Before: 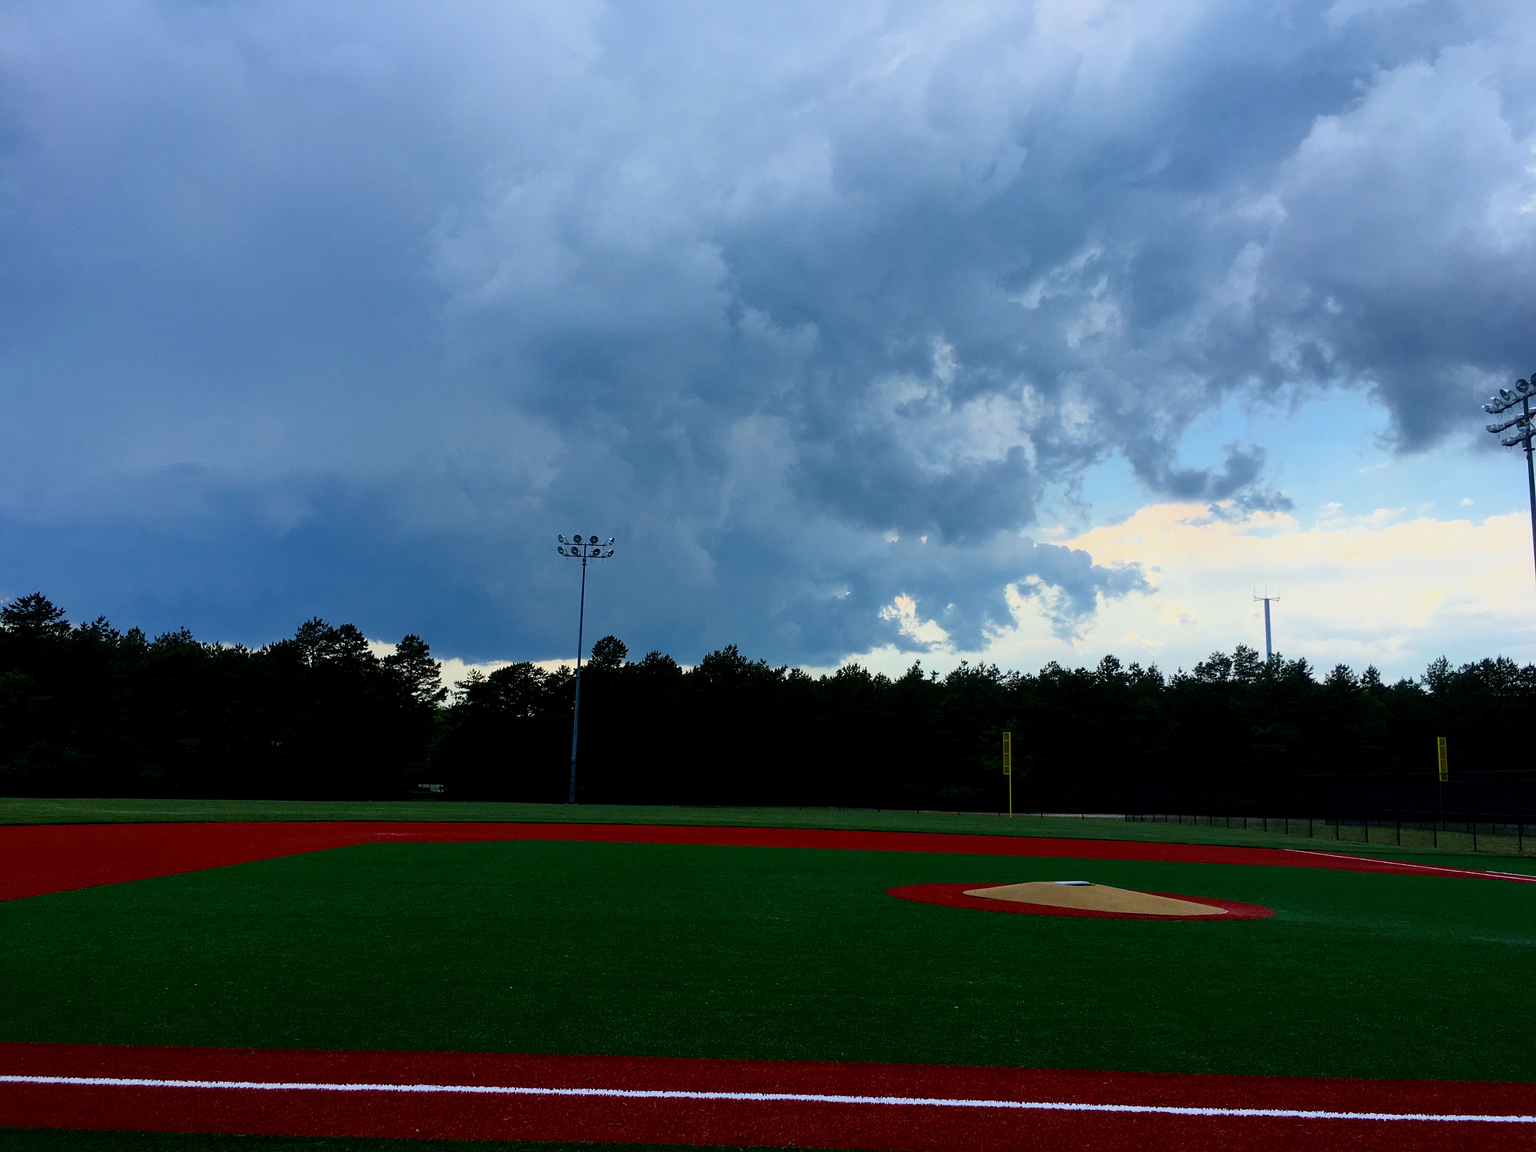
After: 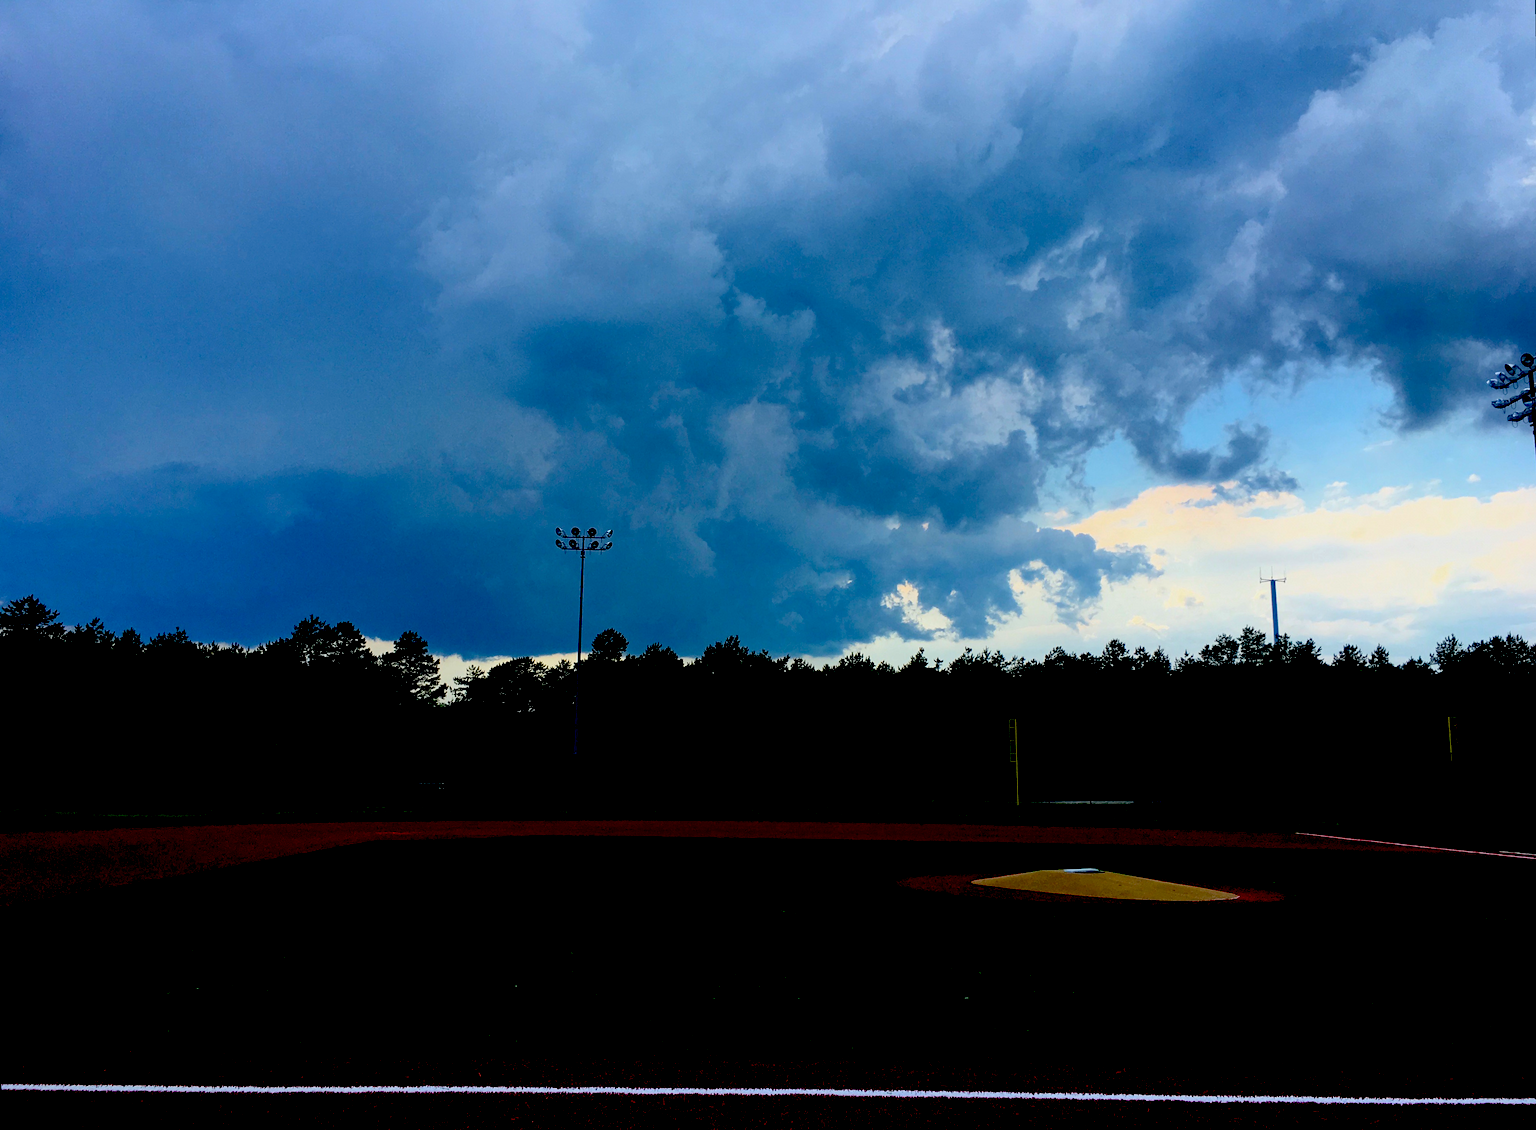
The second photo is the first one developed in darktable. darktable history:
rotate and perspective: rotation -1°, crop left 0.011, crop right 0.989, crop top 0.025, crop bottom 0.975
haze removal: compatibility mode true, adaptive false
exposure: black level correction 0.056, compensate highlight preservation false
